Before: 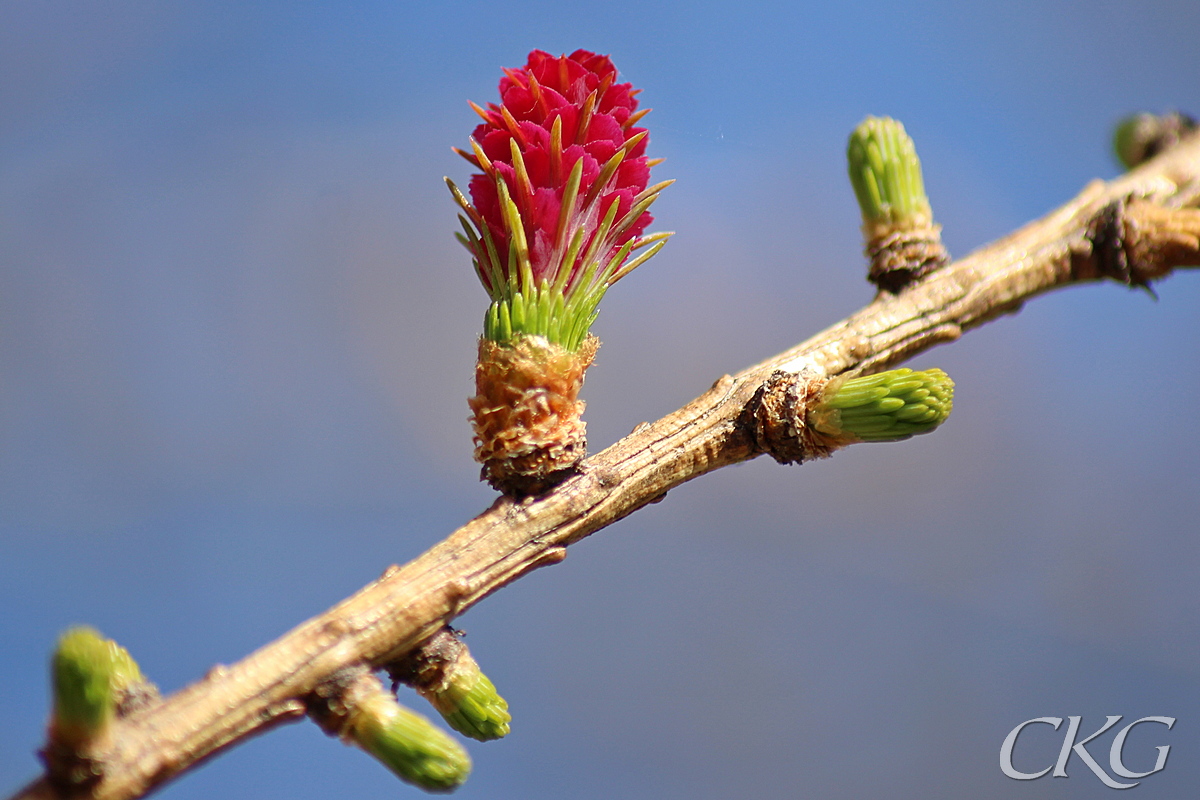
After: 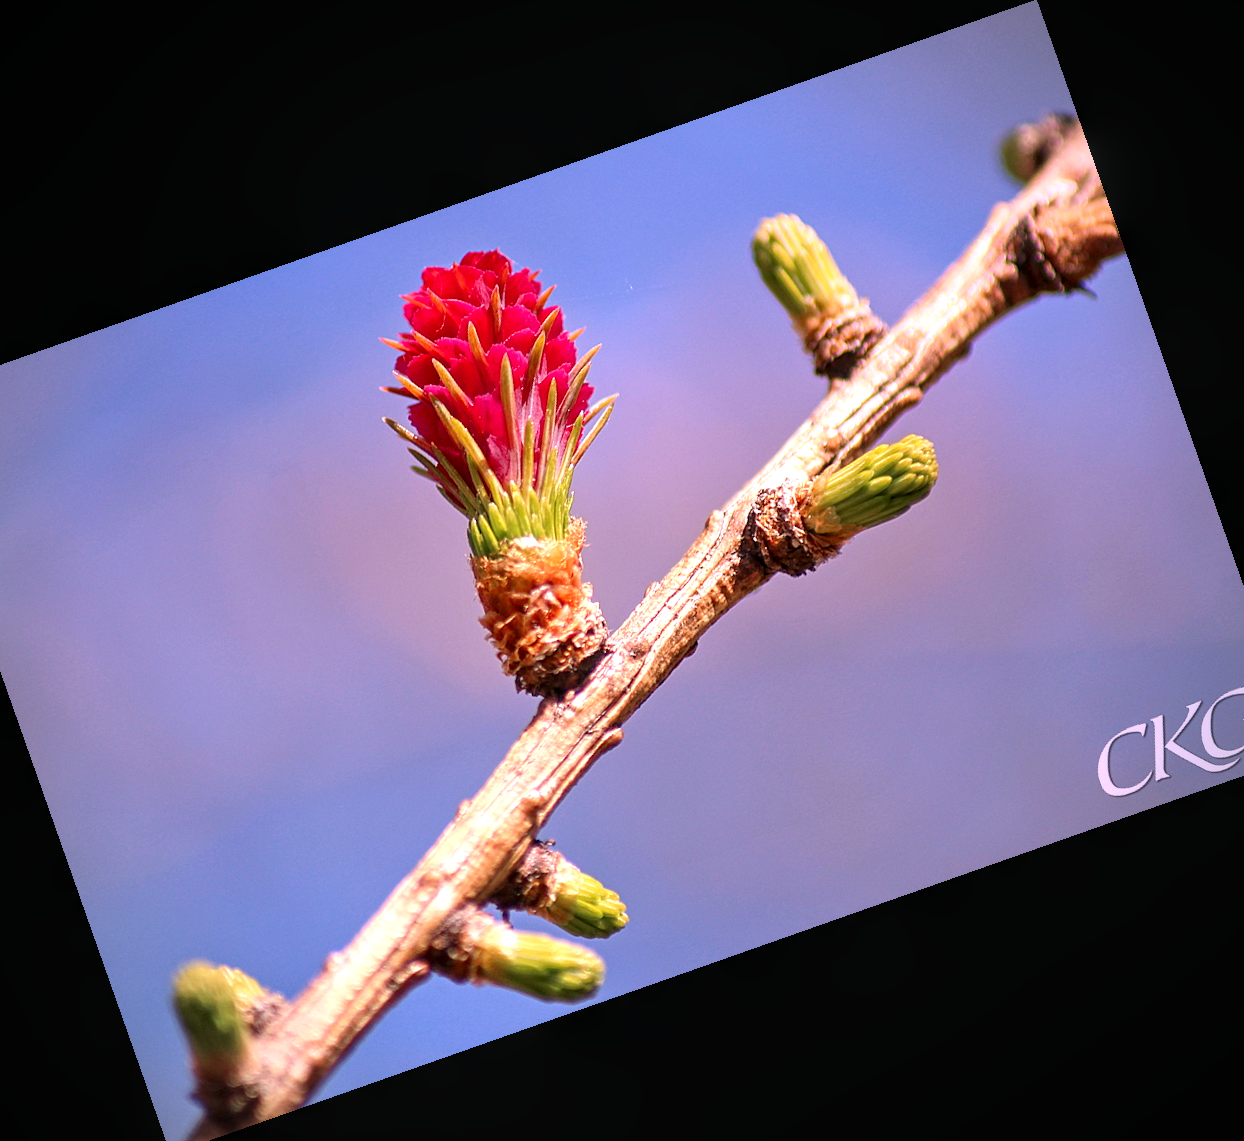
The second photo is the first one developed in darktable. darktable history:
vignetting: fall-off start 87%, automatic ratio true
crop and rotate: angle 19.43°, left 6.812%, right 4.125%, bottom 1.087%
exposure: black level correction 0.001, exposure 0.5 EV, compensate exposure bias true, compensate highlight preservation false
local contrast: on, module defaults
color correction: highlights a* -0.137, highlights b* -5.91, shadows a* -0.137, shadows b* -0.137
white balance: red 1.188, blue 1.11
graduated density: density 0.38 EV, hardness 21%, rotation -6.11°, saturation 32%
